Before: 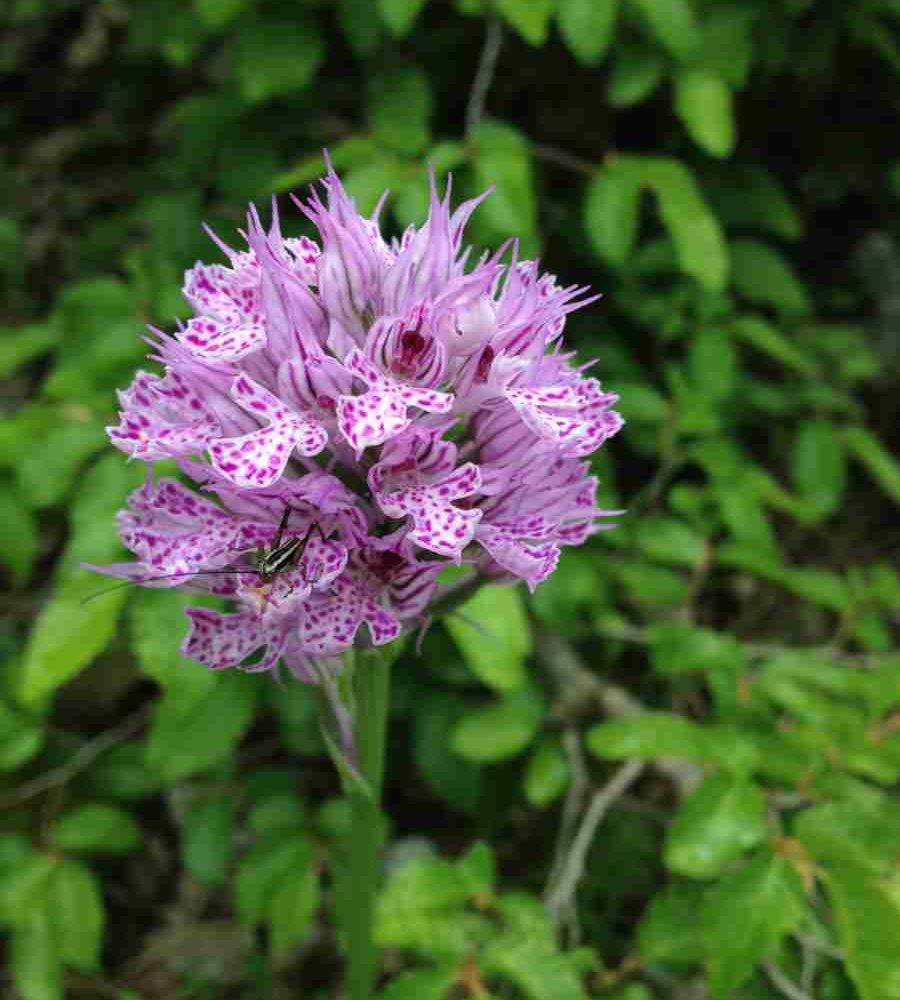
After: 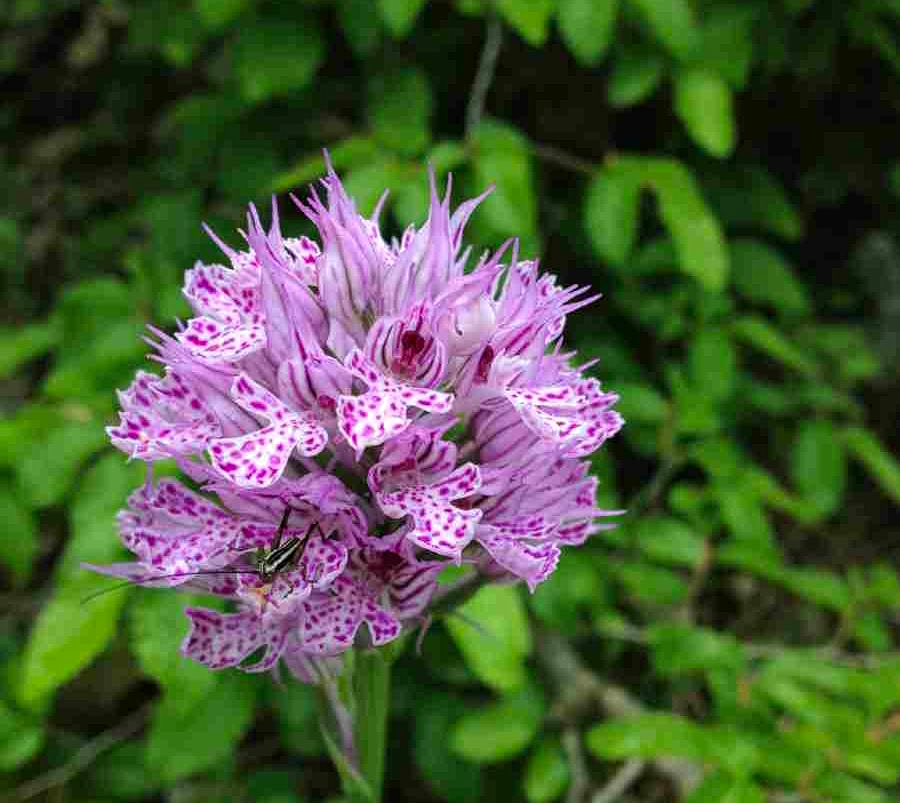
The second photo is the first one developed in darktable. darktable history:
contrast equalizer: y [[0.5, 0.5, 0.5, 0.512, 0.552, 0.62], [0.5 ×6], [0.5 ×4, 0.504, 0.553], [0 ×6], [0 ×6]]
crop: bottom 19.644%
color correction: saturation 1.11
